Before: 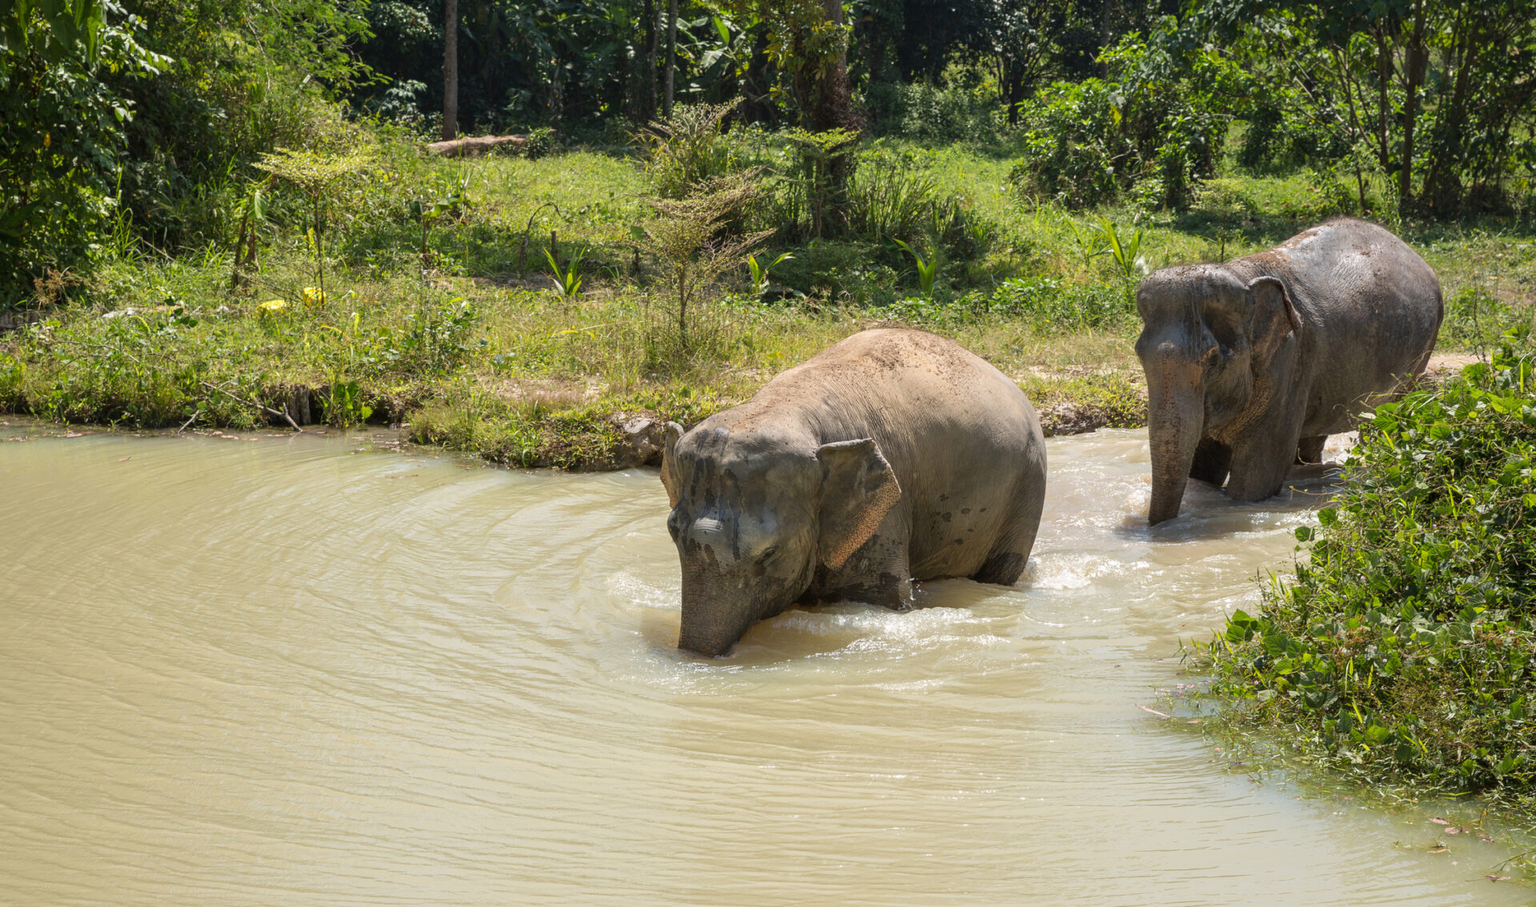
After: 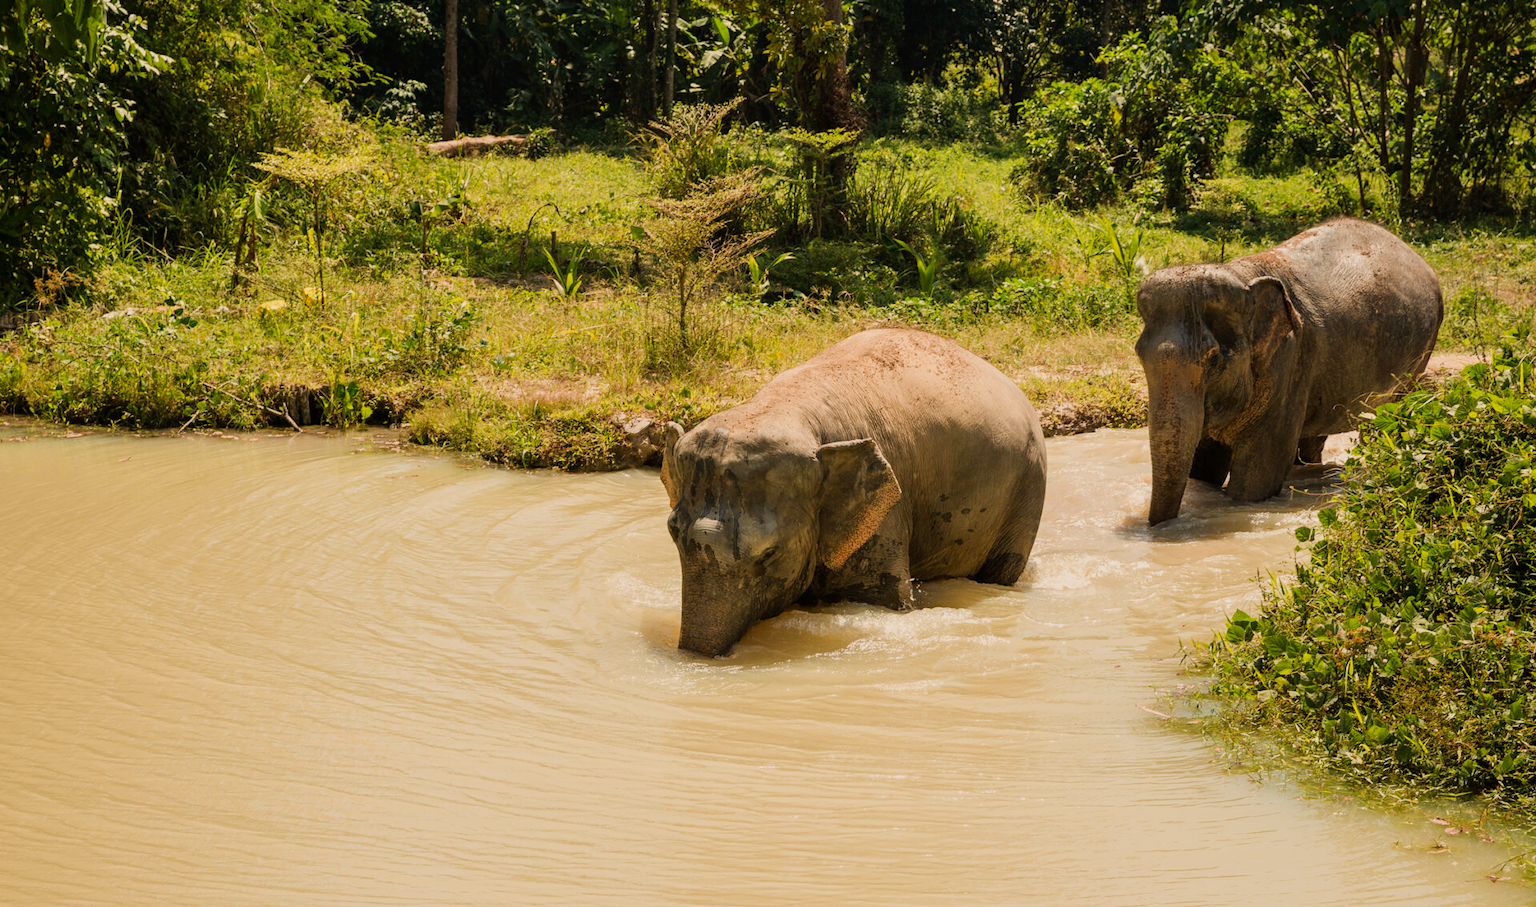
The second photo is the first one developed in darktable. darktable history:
white balance: red 1.138, green 0.996, blue 0.812
sigmoid: on, module defaults
